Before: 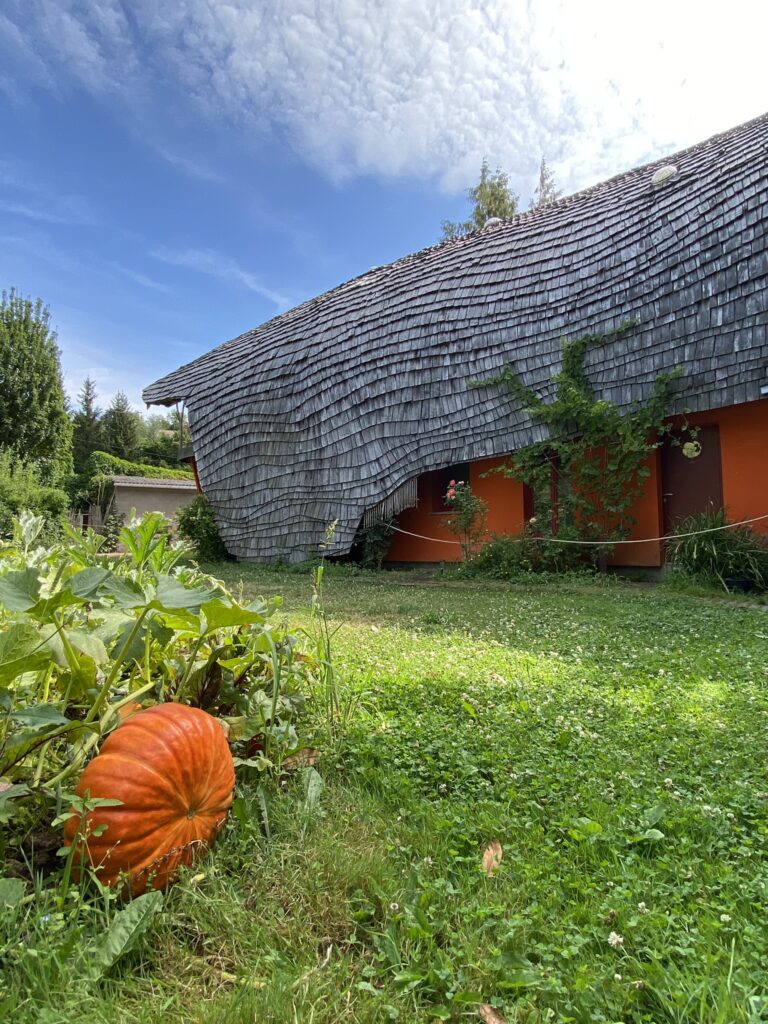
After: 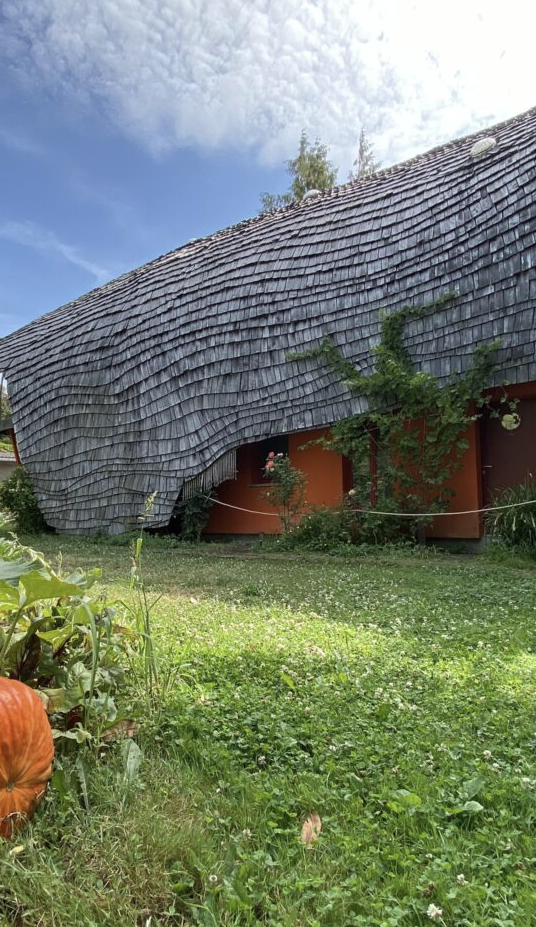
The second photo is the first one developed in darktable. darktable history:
contrast brightness saturation: saturation -0.163
crop and rotate: left 23.647%, top 2.796%, right 6.533%, bottom 6.625%
color correction: highlights a* -0.282, highlights b* -0.093
